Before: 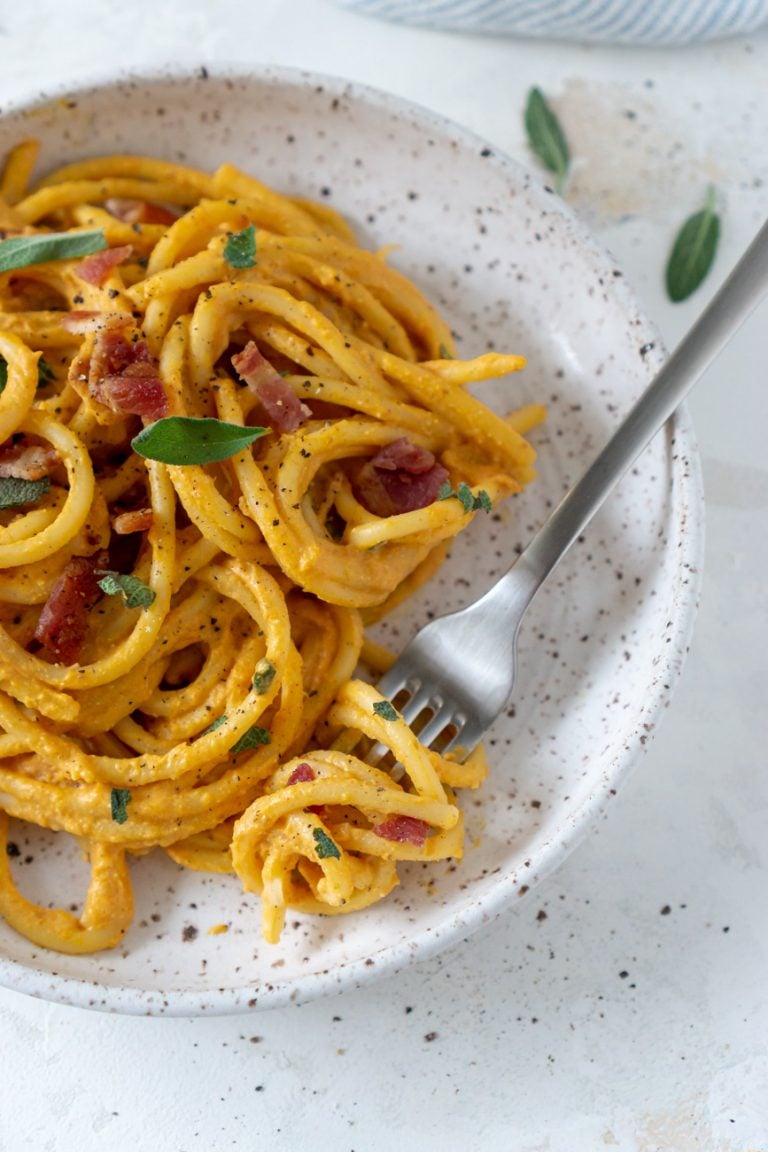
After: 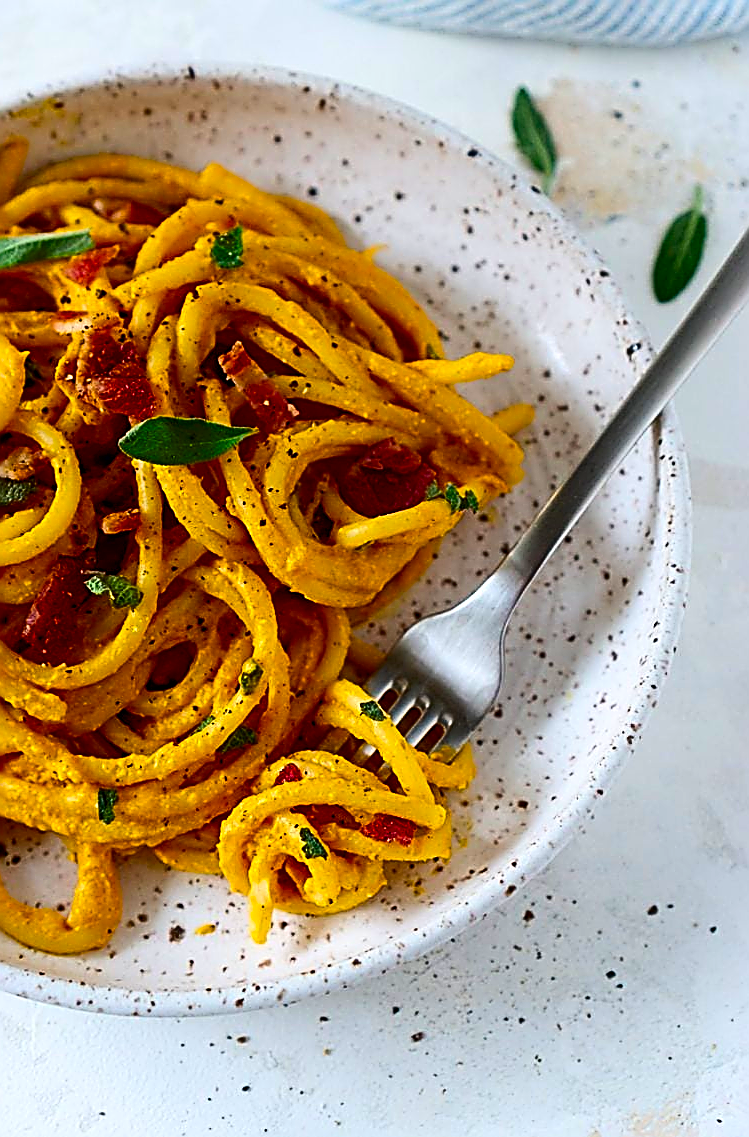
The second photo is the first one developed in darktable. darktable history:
sharpen: amount 2
color balance rgb: linear chroma grading › global chroma 15%, perceptual saturation grading › global saturation 30%
crop and rotate: left 1.774%, right 0.633%, bottom 1.28%
contrast brightness saturation: contrast 0.22, brightness -0.19, saturation 0.24
